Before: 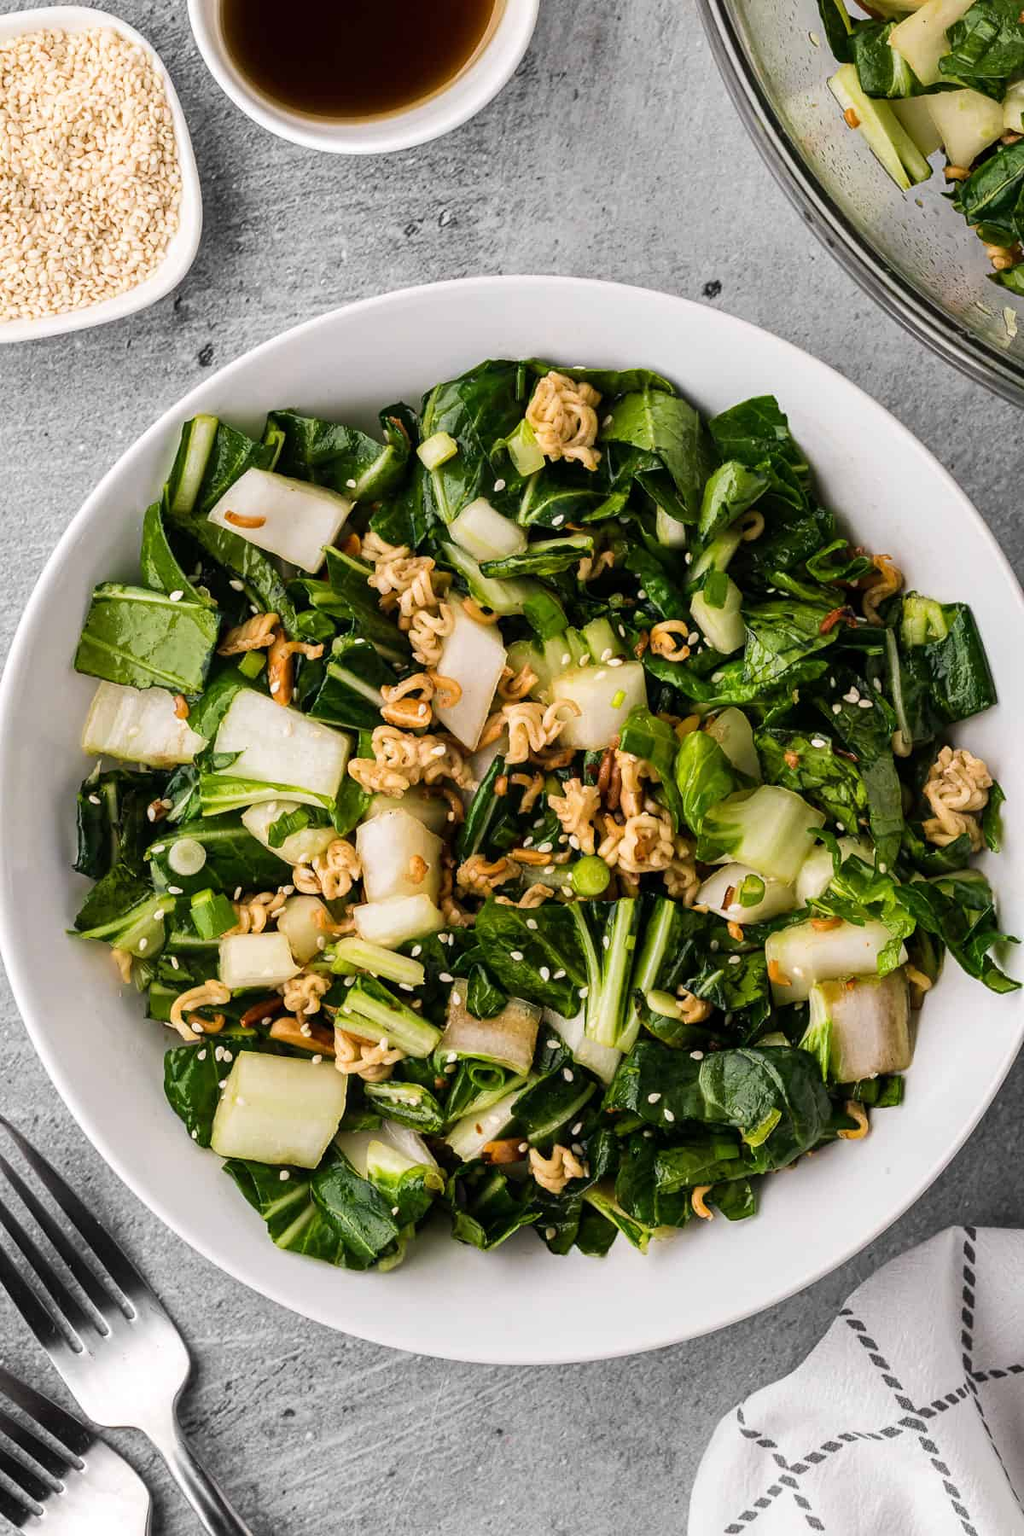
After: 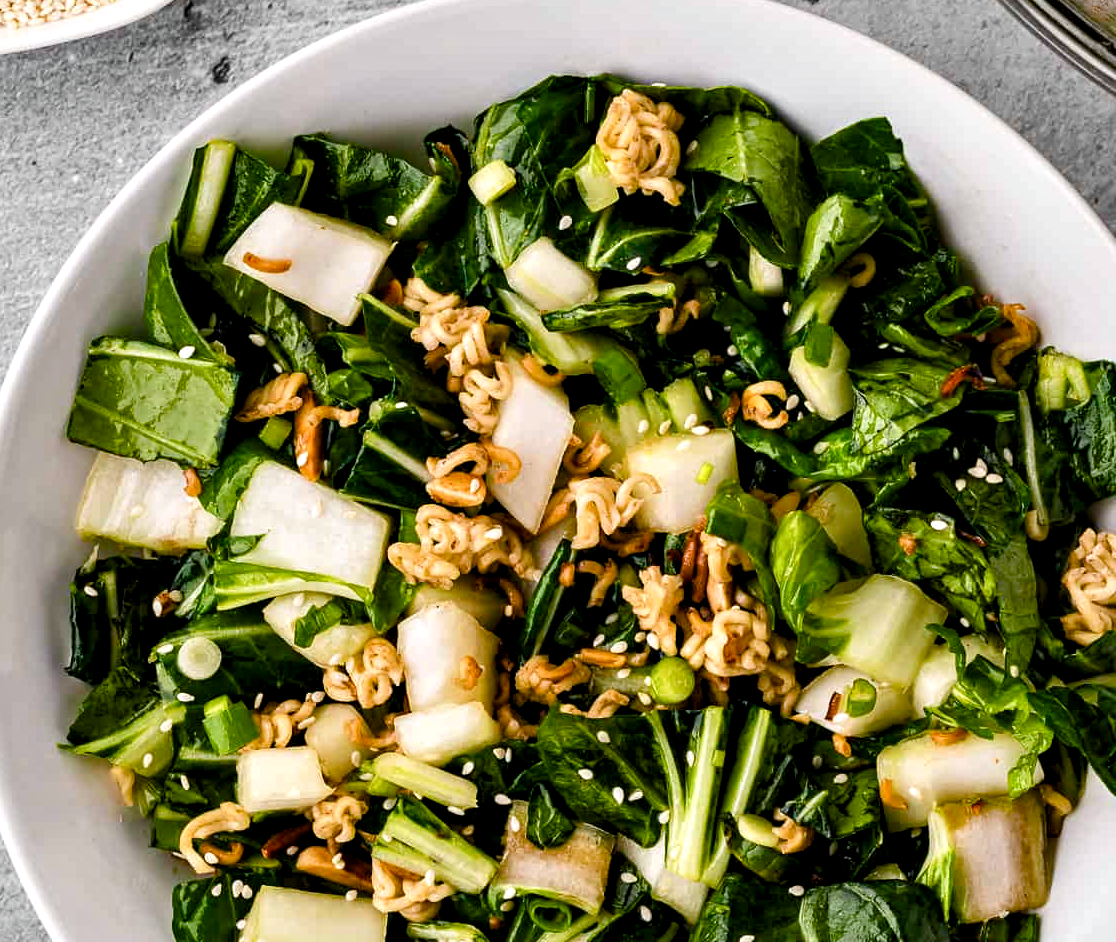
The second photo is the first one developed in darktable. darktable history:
contrast equalizer: octaves 7, y [[0.6 ×6], [0.55 ×6], [0 ×6], [0 ×6], [0 ×6]], mix 0.53
crop: left 1.744%, top 19.225%, right 5.069%, bottom 28.357%
color balance rgb: perceptual saturation grading › global saturation 20%, perceptual saturation grading › highlights -25%, perceptual saturation grading › shadows 50%
